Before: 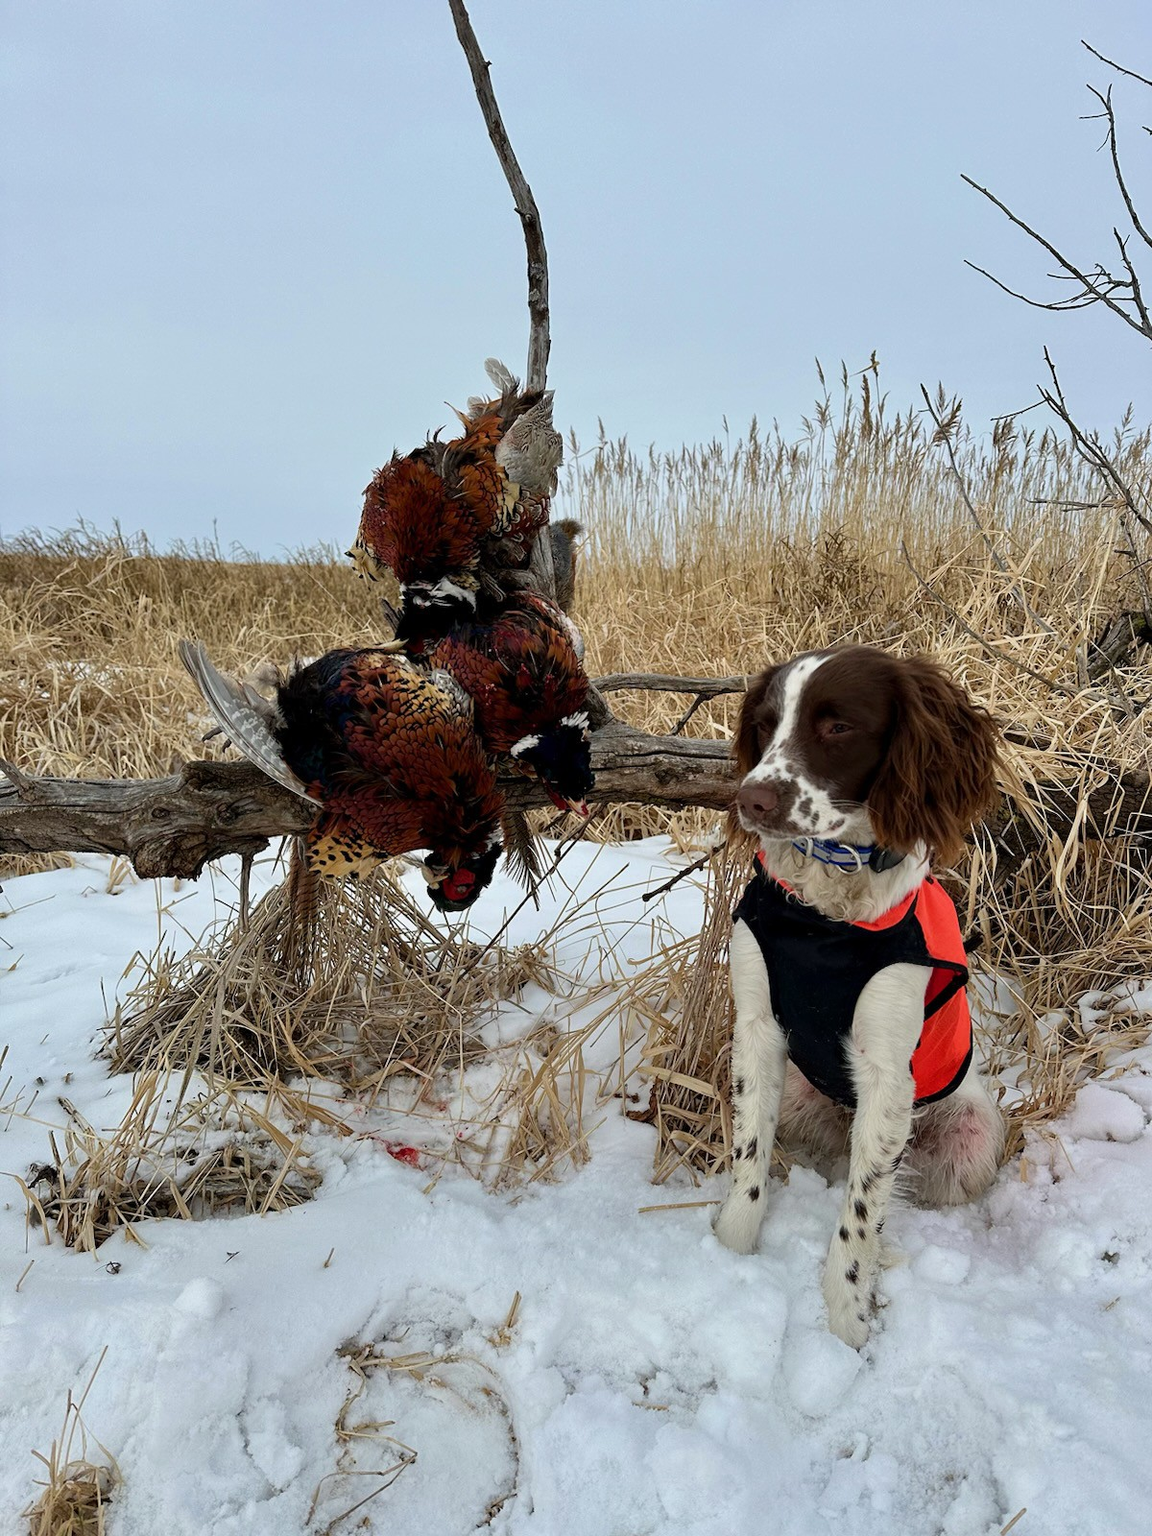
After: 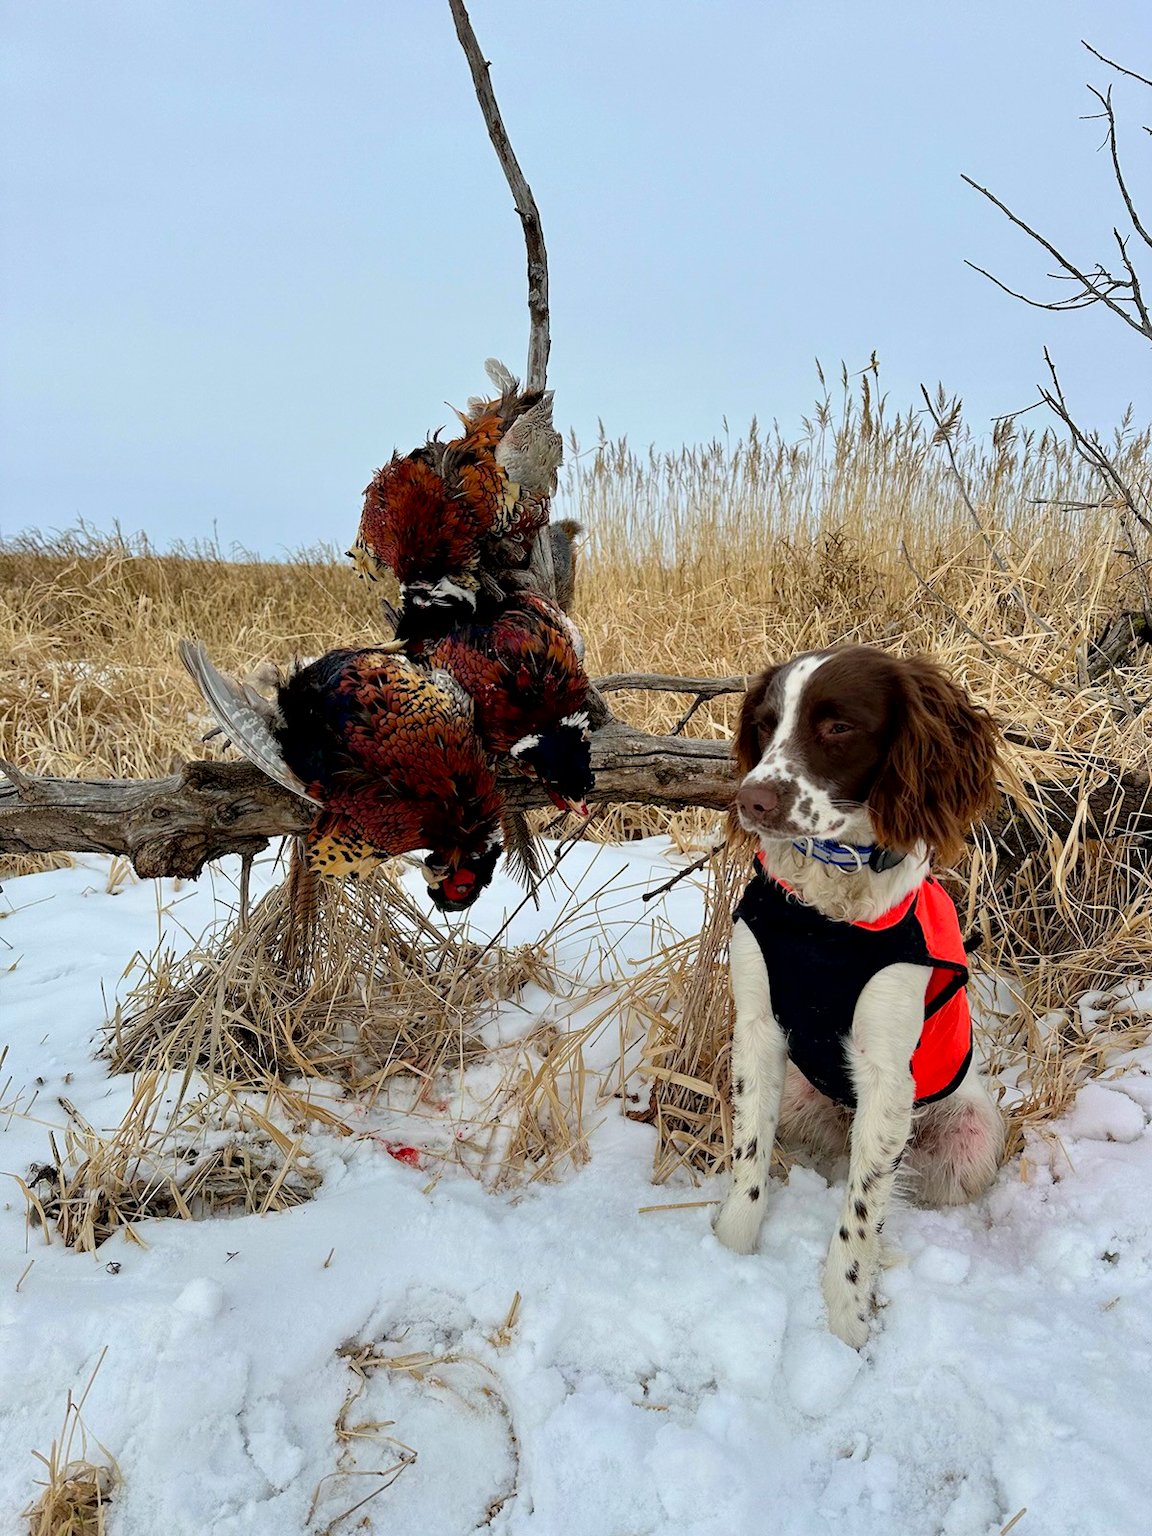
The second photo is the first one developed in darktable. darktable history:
contrast brightness saturation: brightness 0.086, saturation 0.195
